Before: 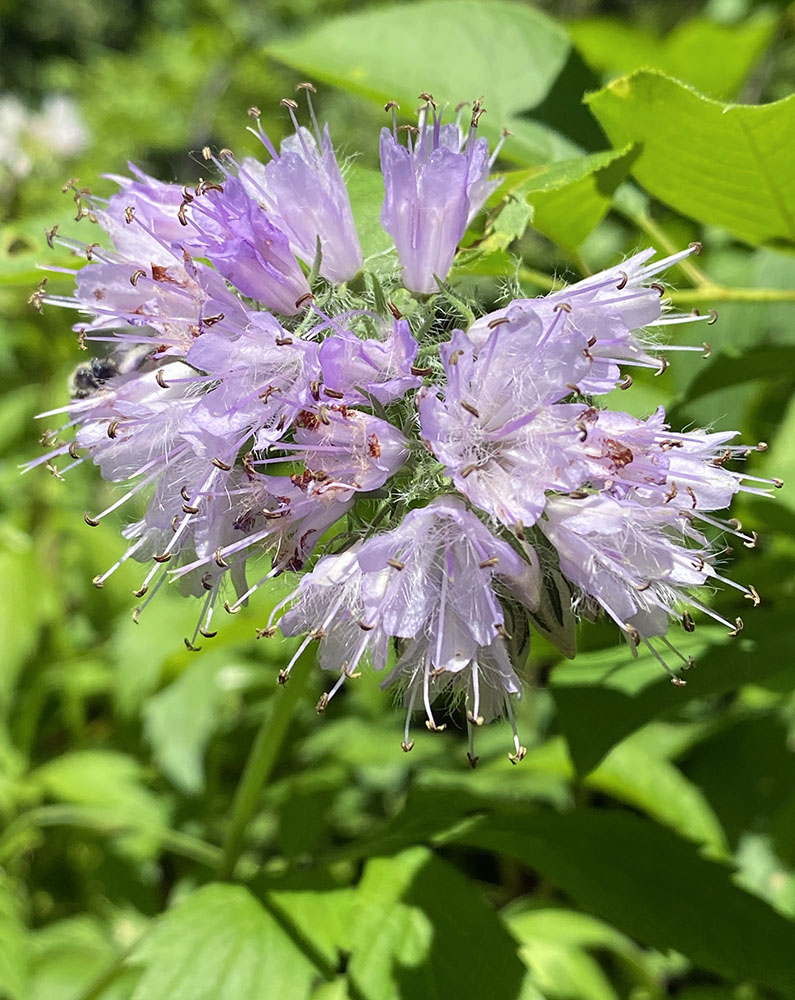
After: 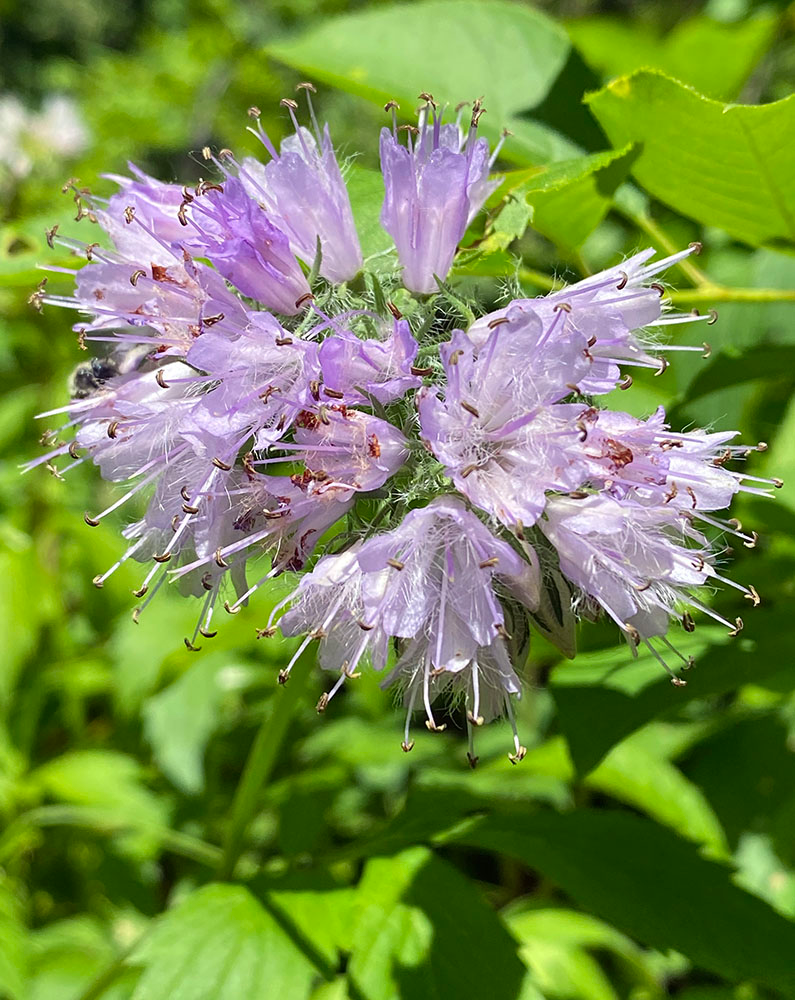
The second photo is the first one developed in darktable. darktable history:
shadows and highlights: shadows 48.28, highlights -40.74, soften with gaussian
